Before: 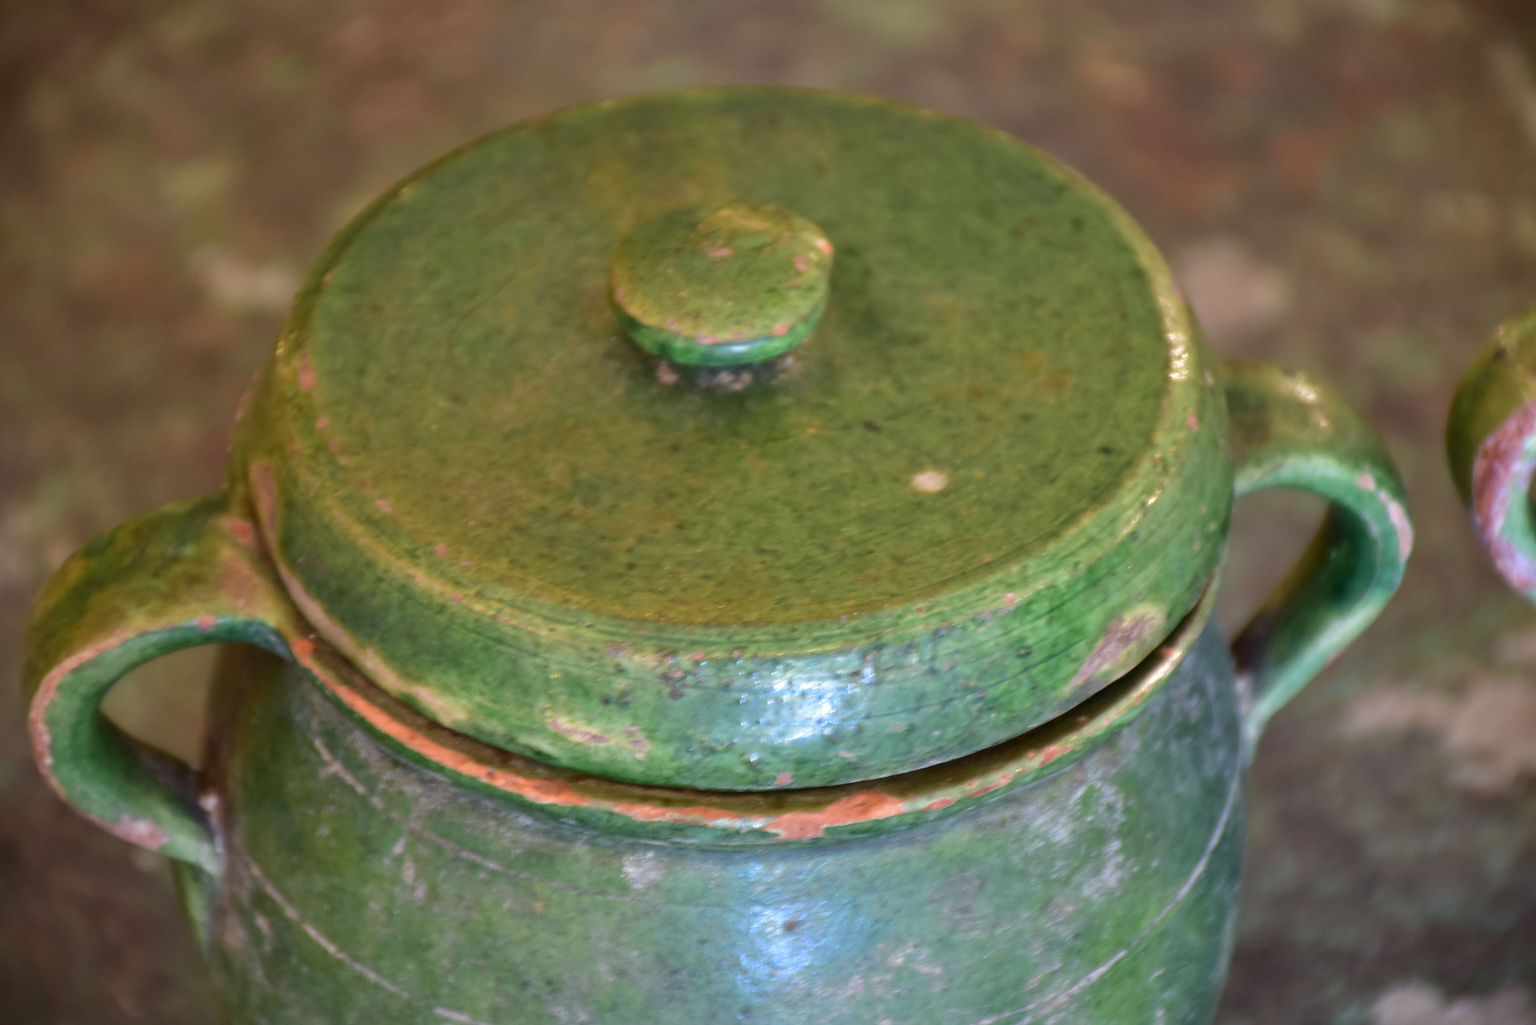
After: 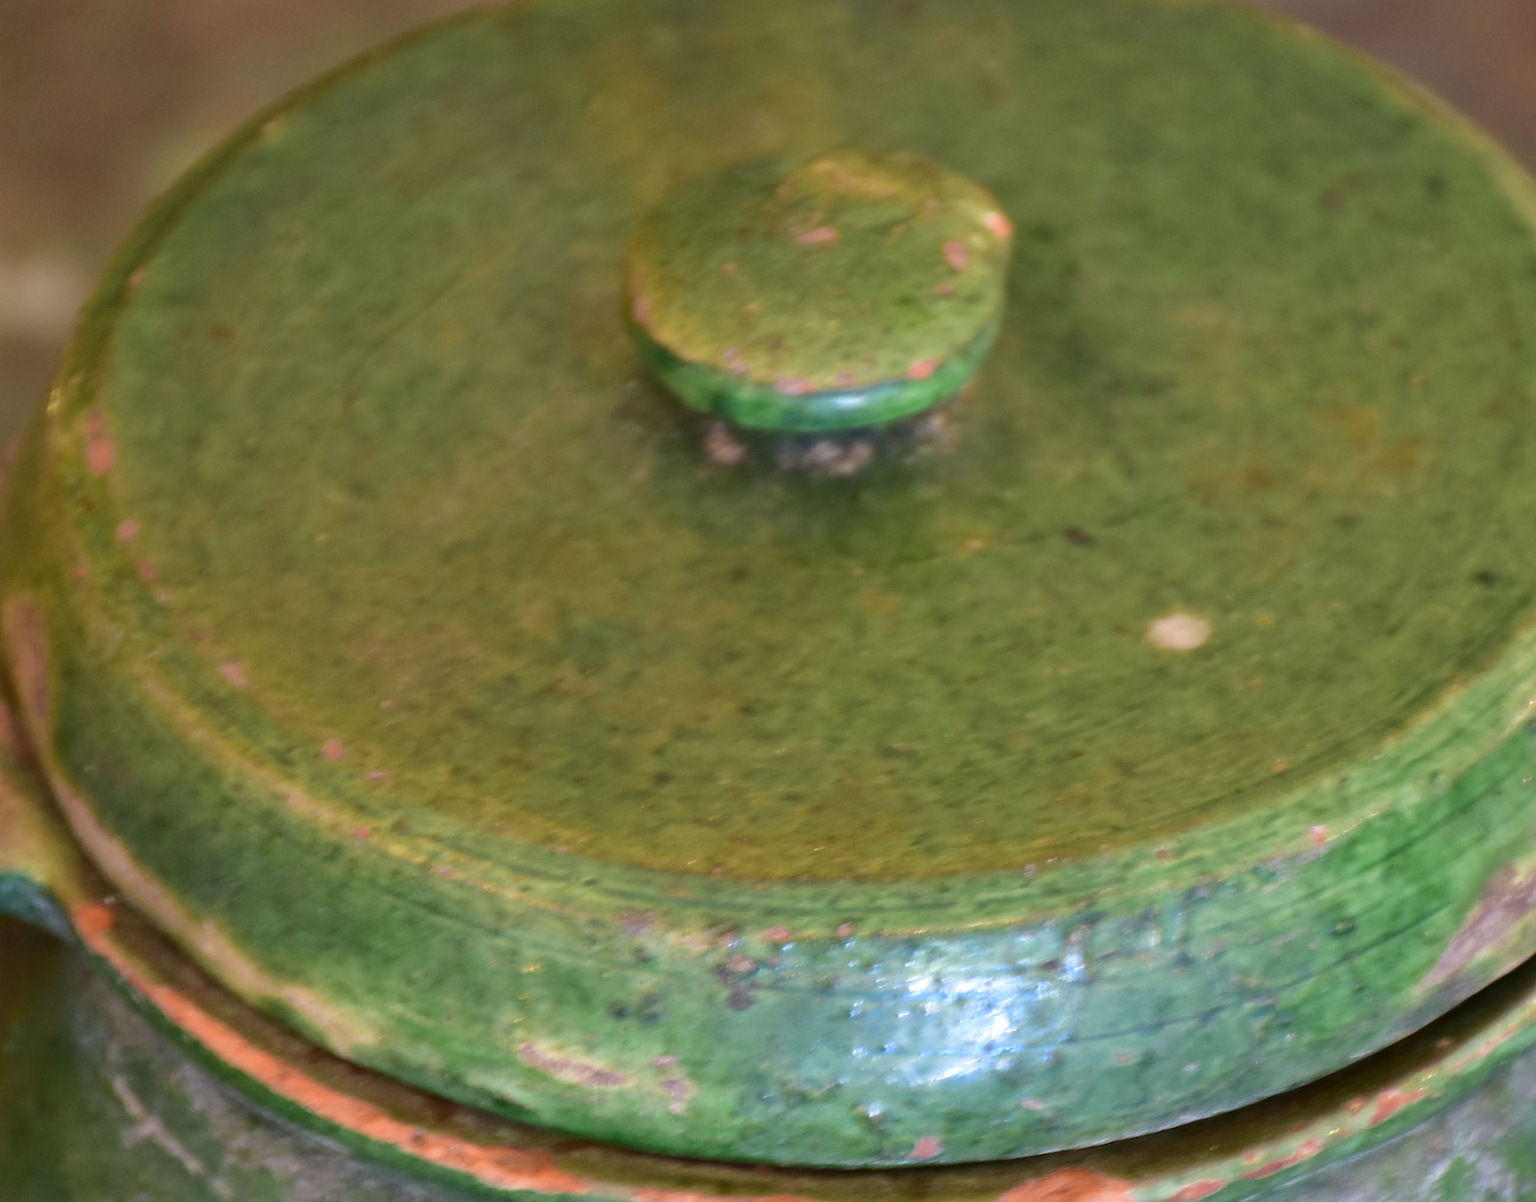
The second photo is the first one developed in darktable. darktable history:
crop: left 16.236%, top 11.433%, right 26.045%, bottom 20.815%
